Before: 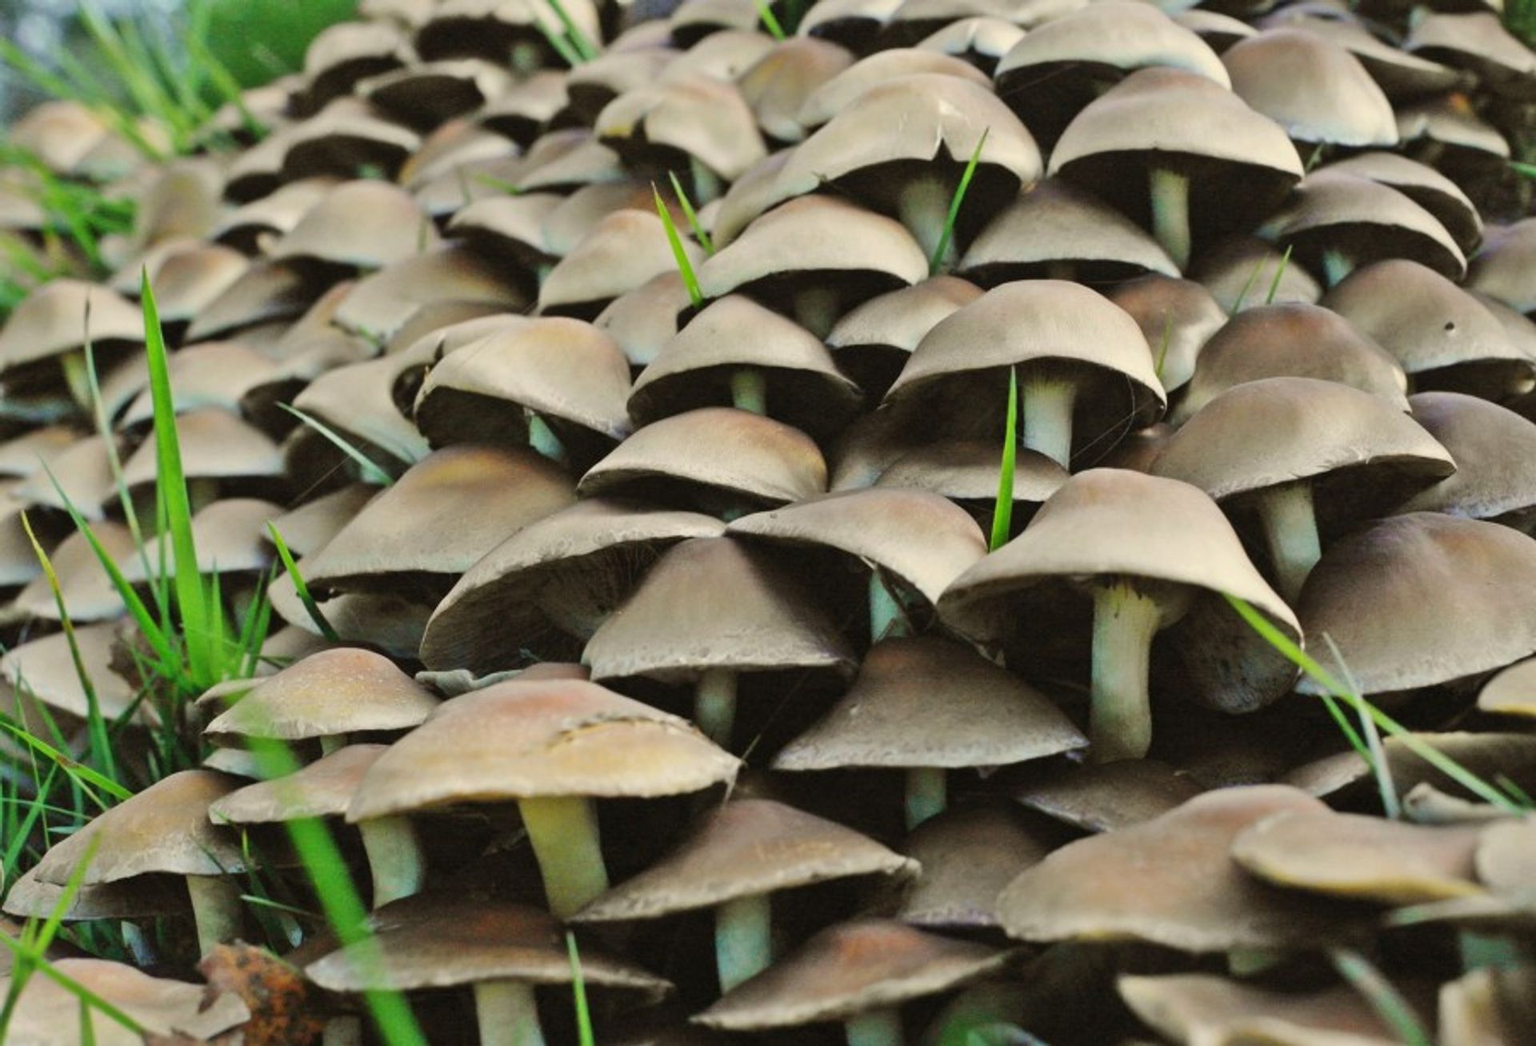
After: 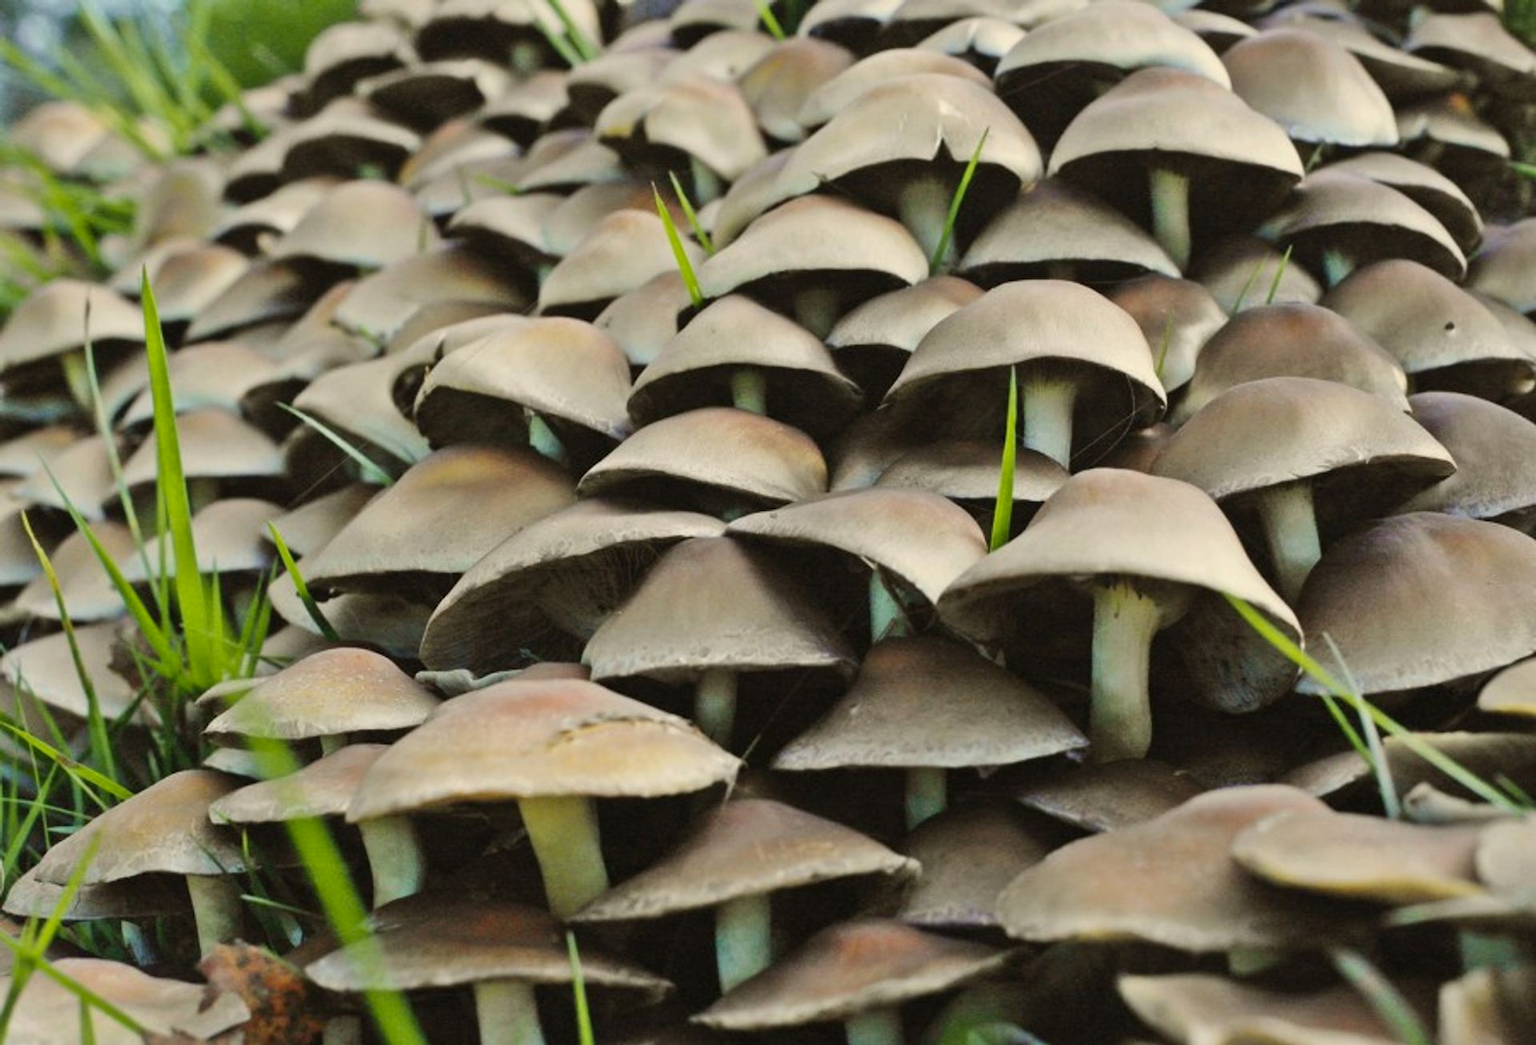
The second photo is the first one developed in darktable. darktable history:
color zones: curves: ch2 [(0, 0.5) (0.143, 0.5) (0.286, 0.489) (0.415, 0.421) (0.571, 0.5) (0.714, 0.5) (0.857, 0.5) (1, 0.5)]
